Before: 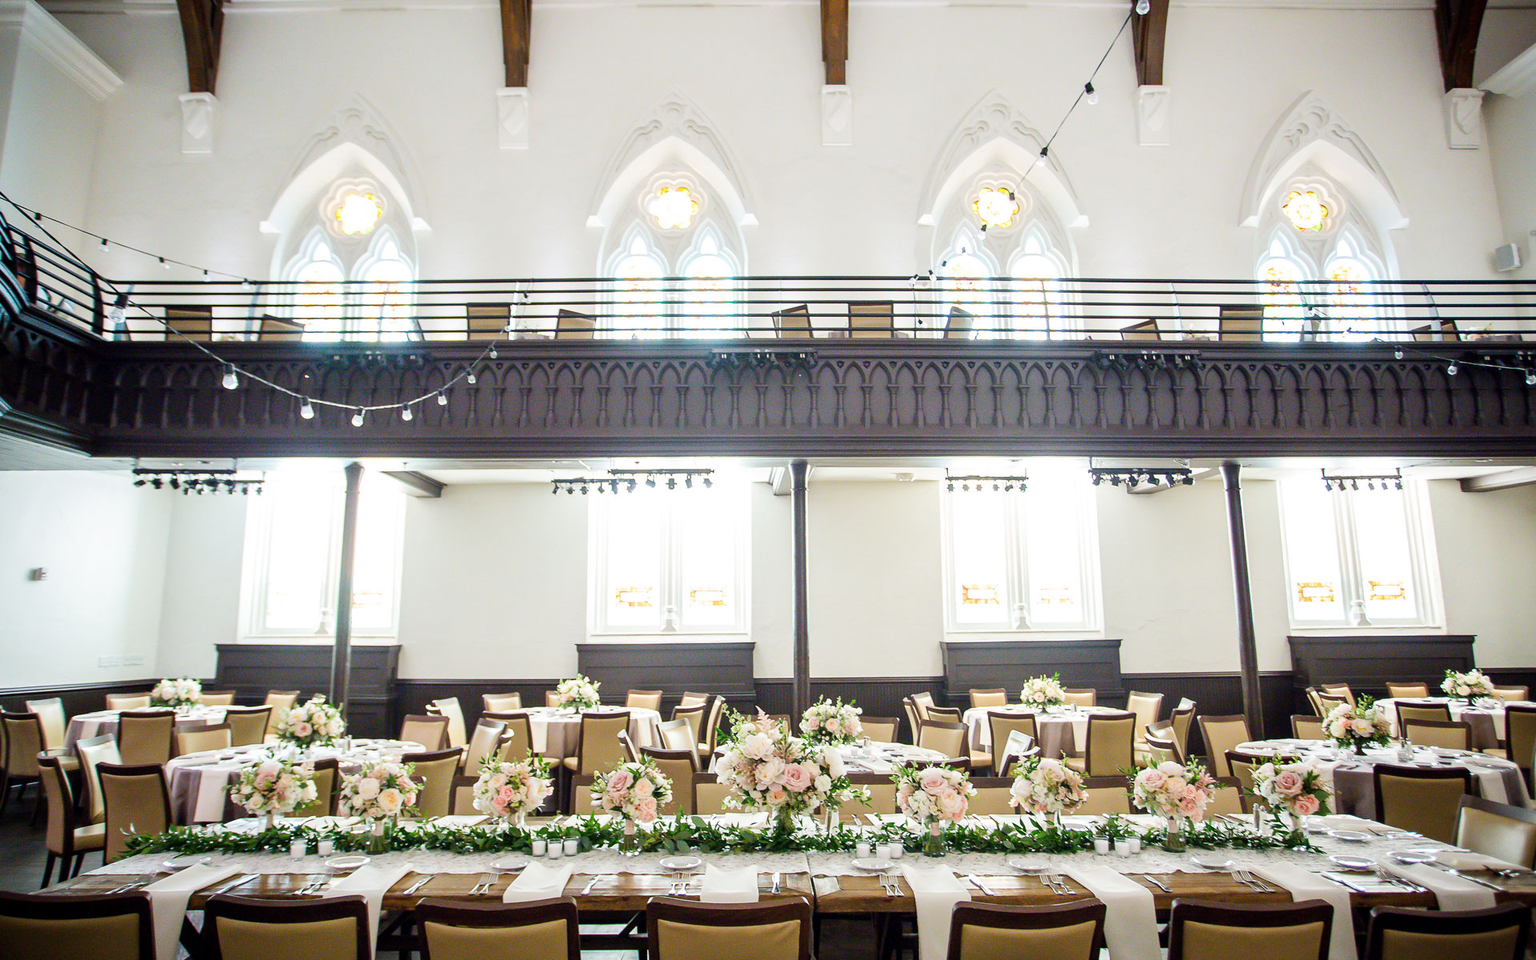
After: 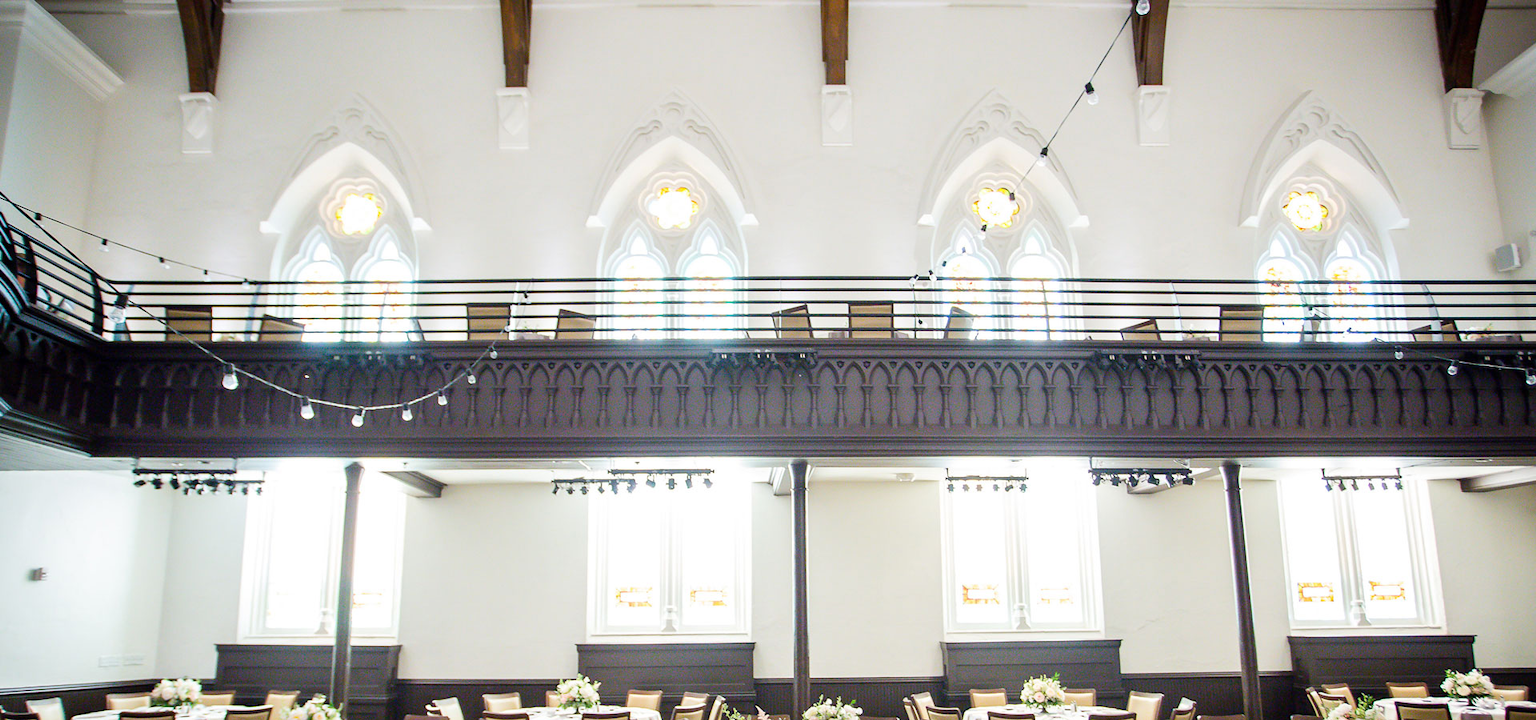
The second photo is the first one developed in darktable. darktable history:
crop: bottom 24.988%
tone equalizer: on, module defaults
